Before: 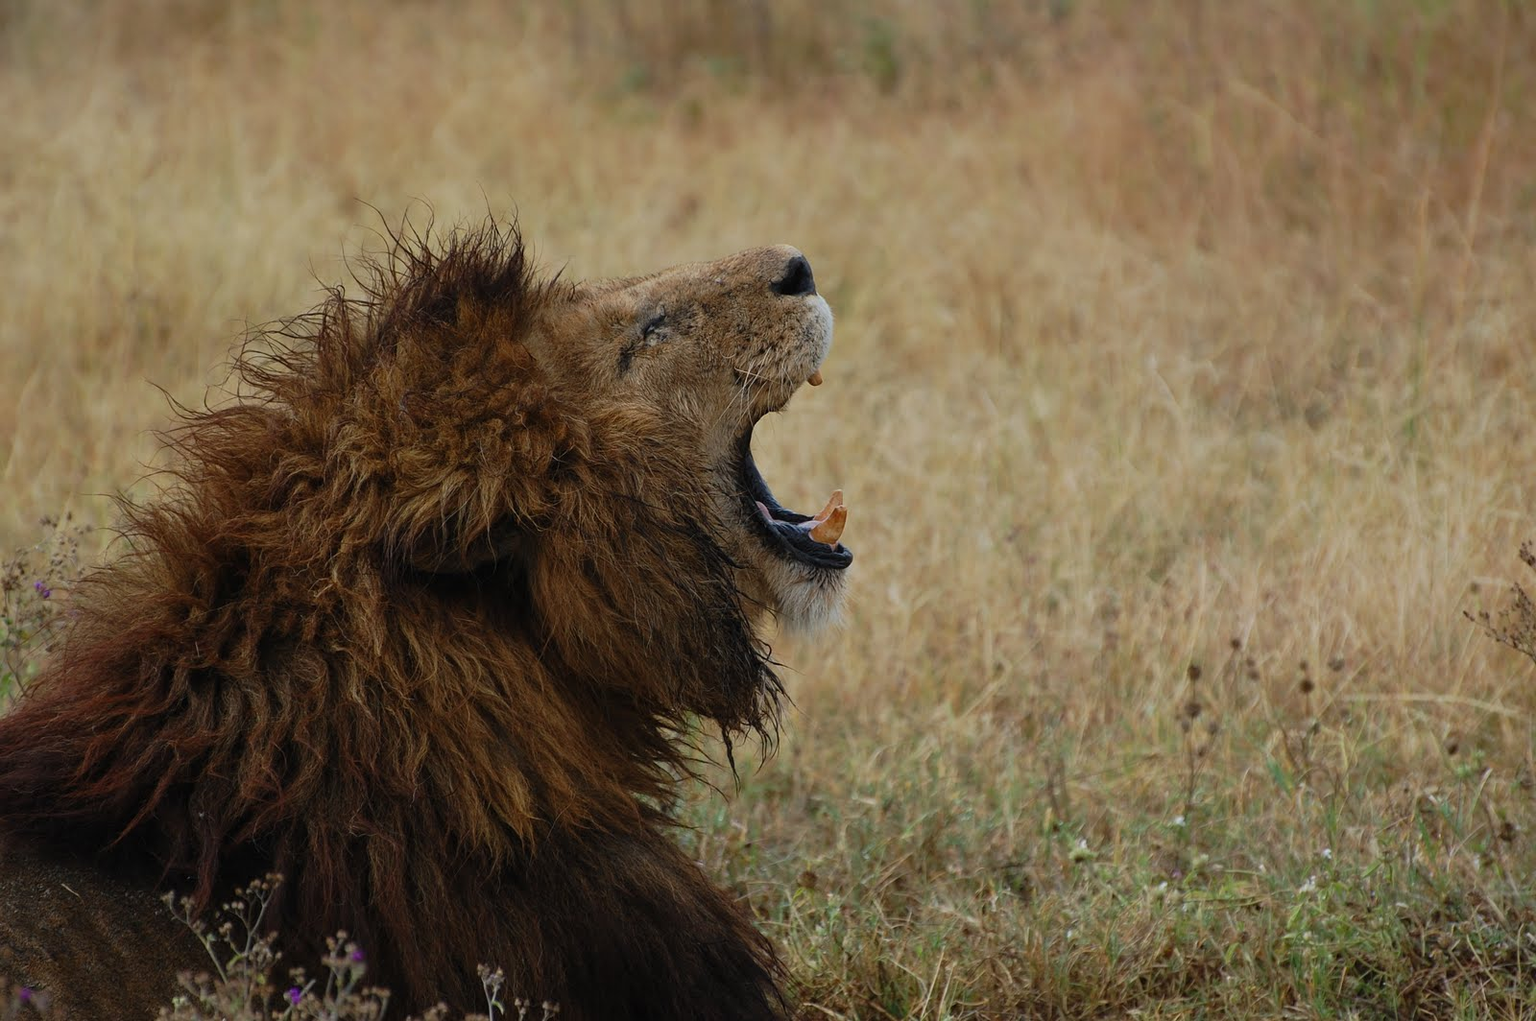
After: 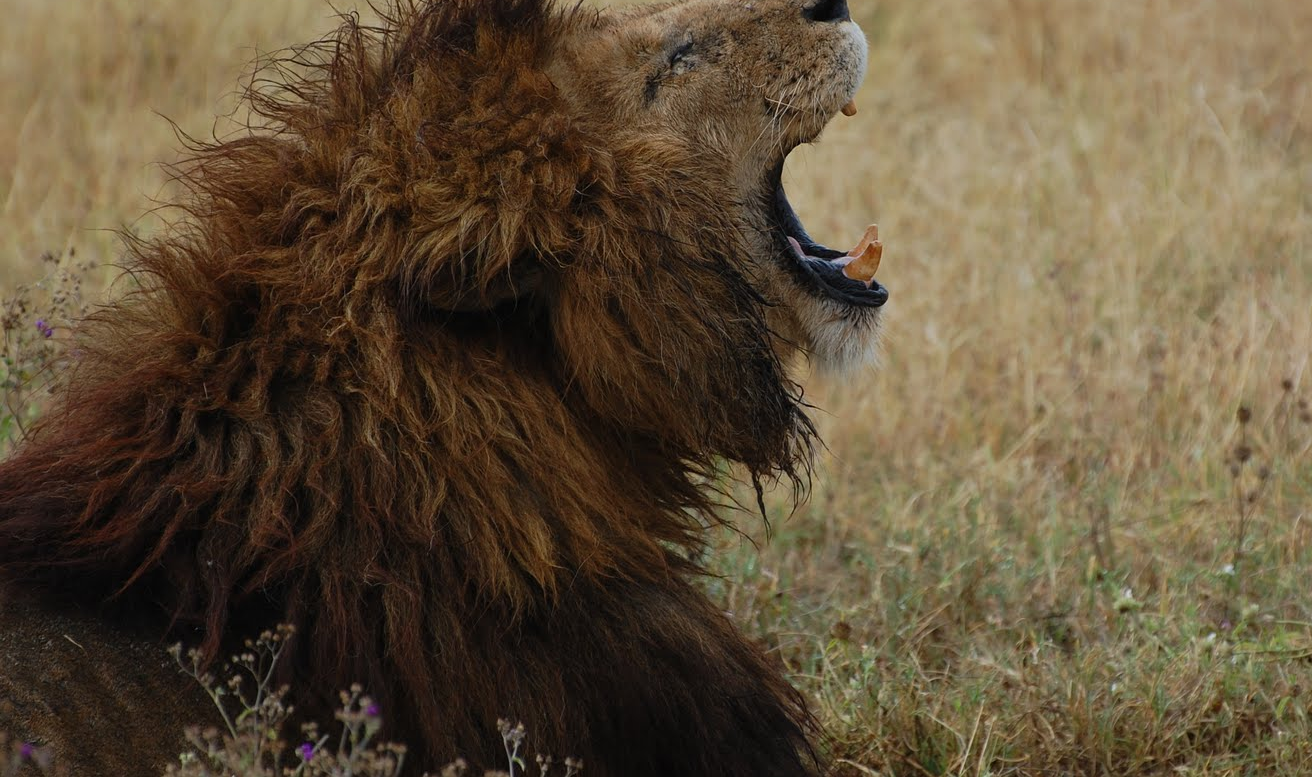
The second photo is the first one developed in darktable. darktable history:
crop: top 26.965%, right 17.988%
